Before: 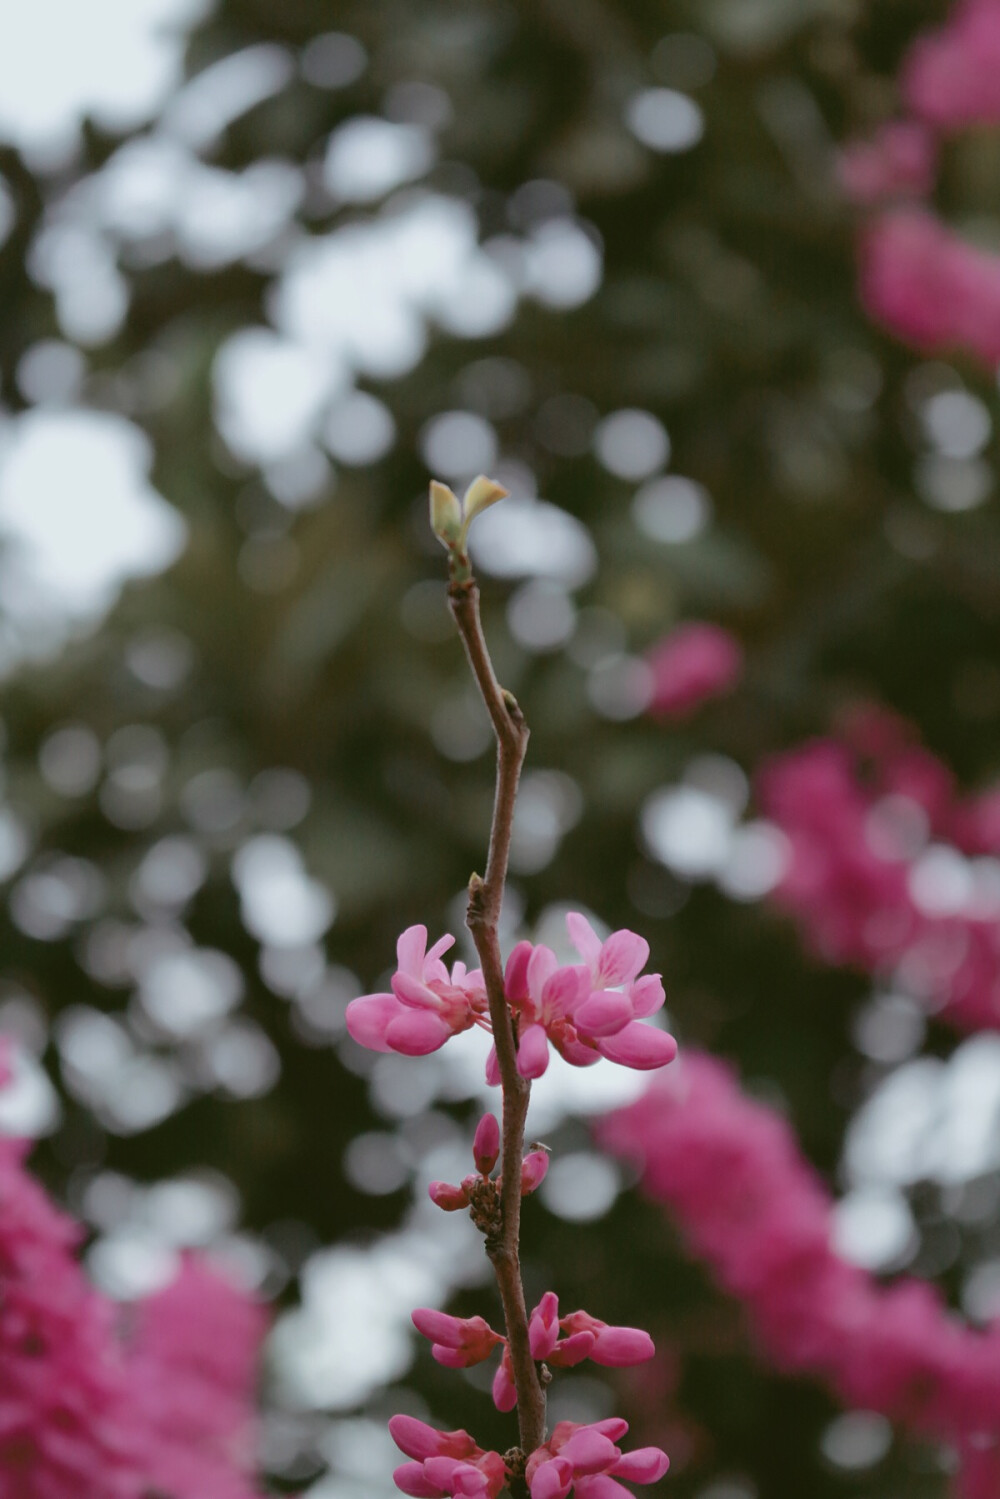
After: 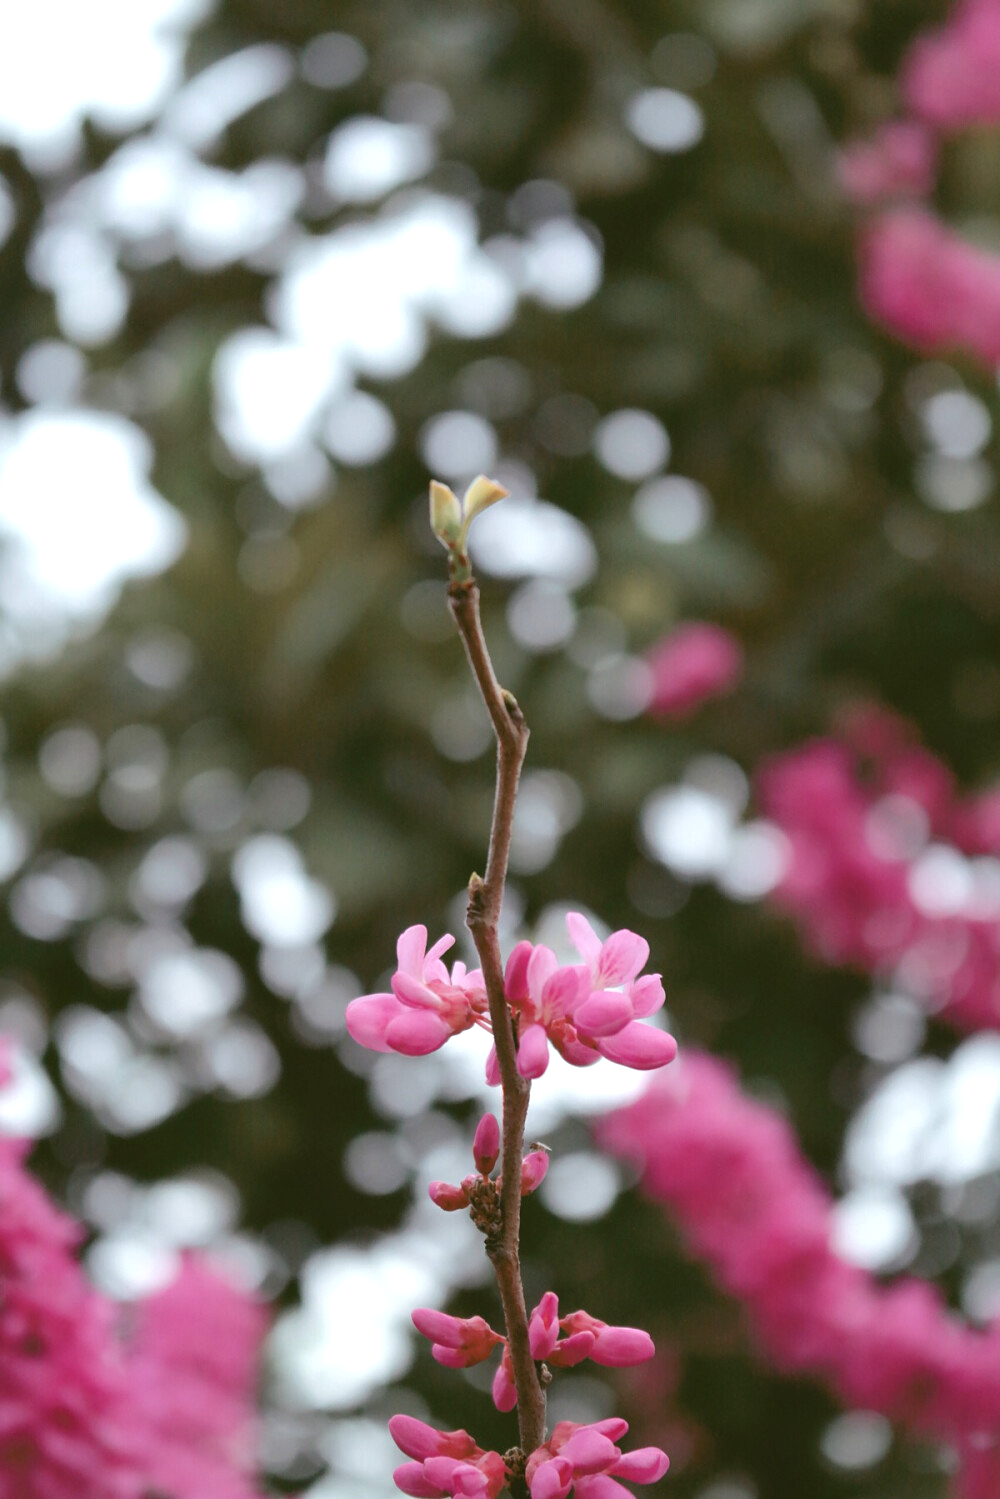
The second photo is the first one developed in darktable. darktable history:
exposure: exposure 0.664 EV, compensate exposure bias true, compensate highlight preservation false
